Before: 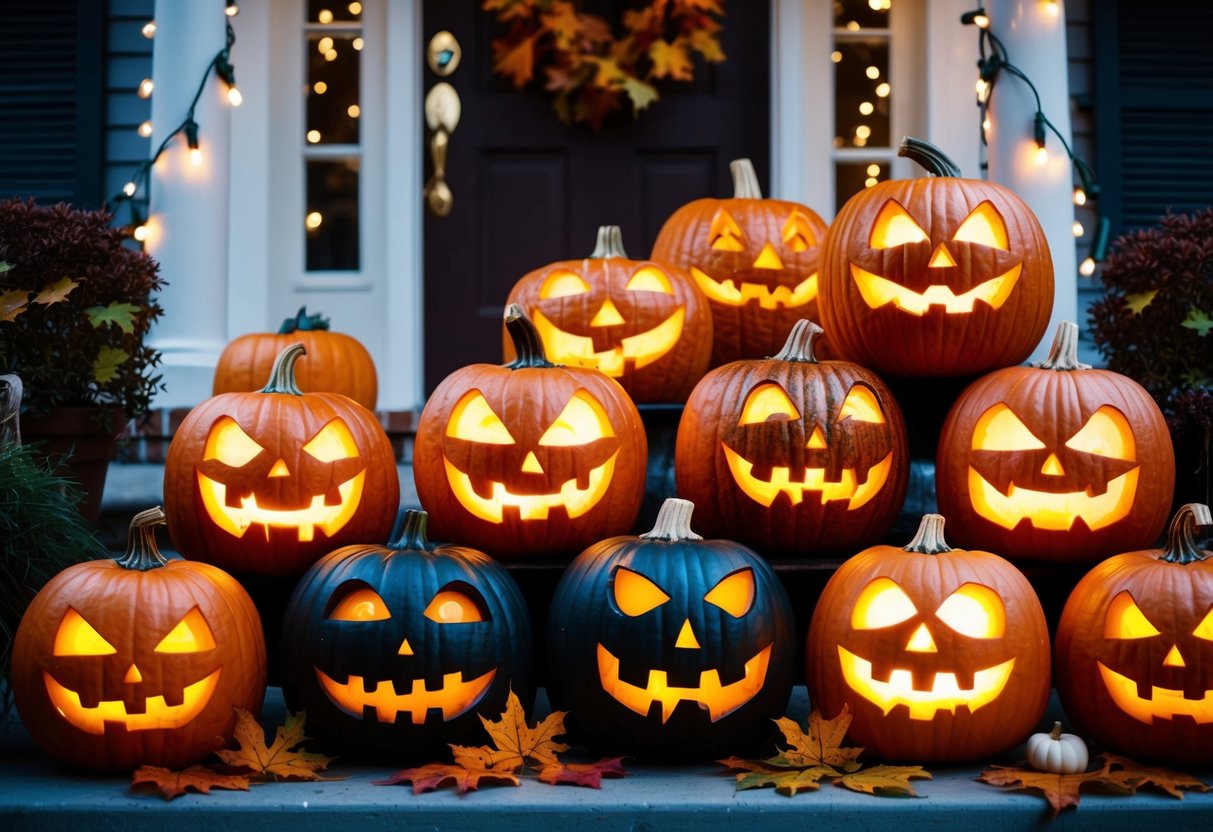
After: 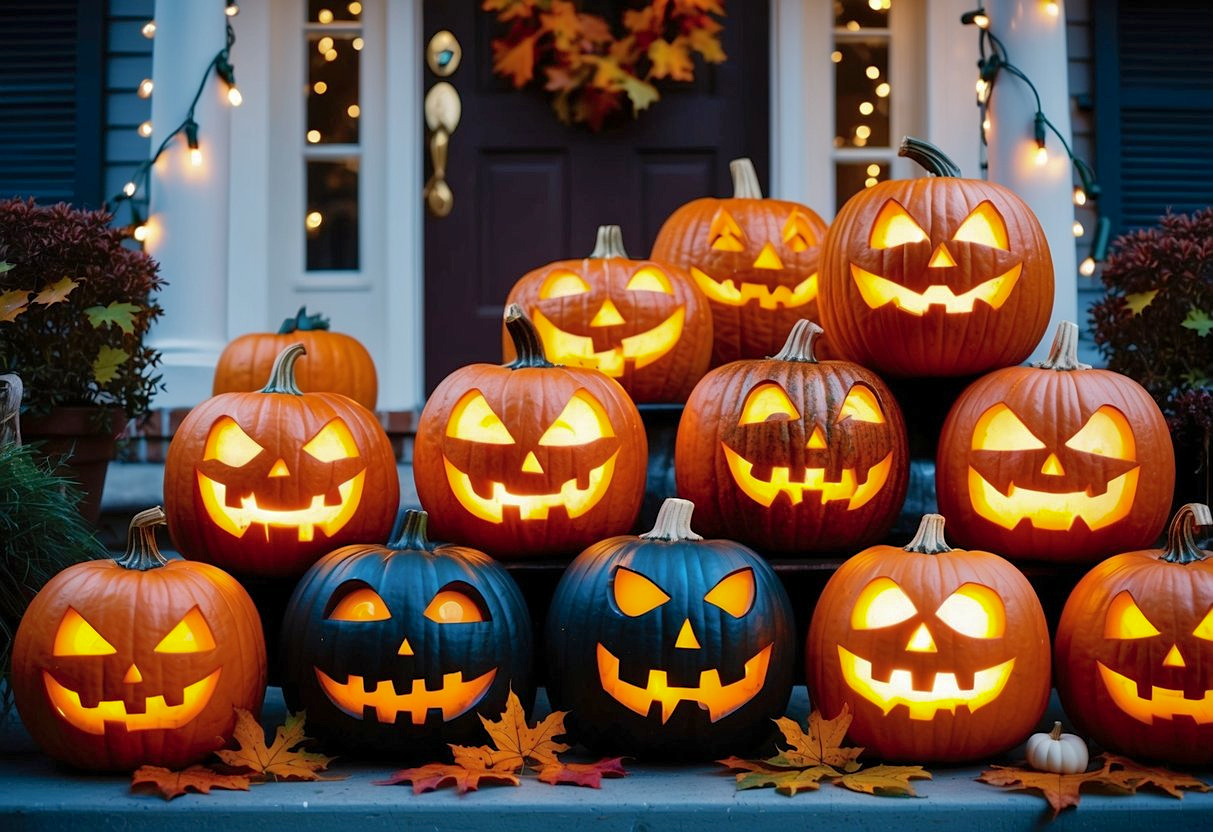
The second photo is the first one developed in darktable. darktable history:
sharpen: radius 1.272, amount 0.305, threshold 0
shadows and highlights: on, module defaults
